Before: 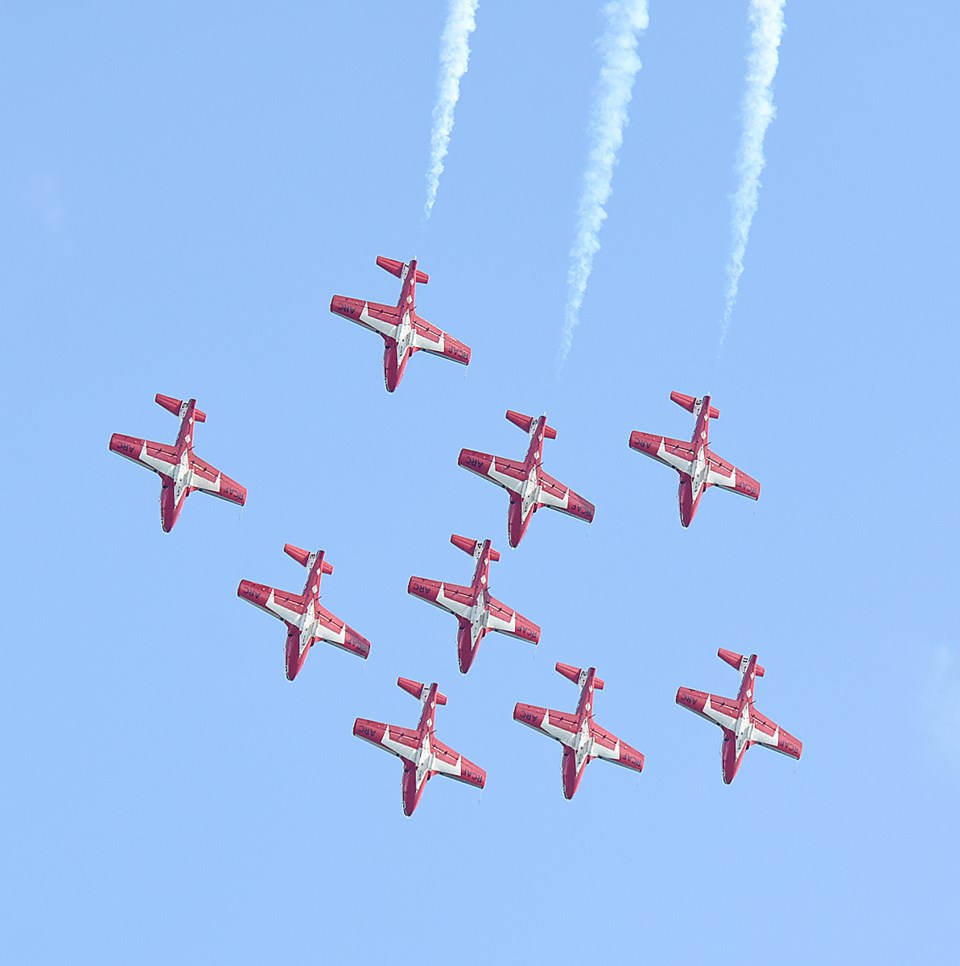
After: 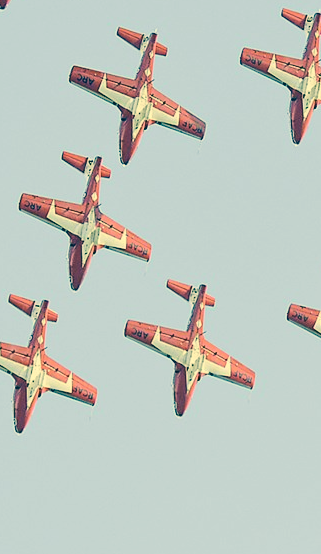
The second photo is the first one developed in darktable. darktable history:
color correction: highlights a* 2.24, highlights b* 34.08, shadows a* -36, shadows b* -6.12
crop: left 40.551%, top 39.663%, right 25.96%, bottom 2.971%
tone curve: curves: ch0 [(0, 0.01) (0.097, 0.07) (0.204, 0.173) (0.447, 0.517) (0.539, 0.624) (0.733, 0.791) (0.879, 0.898) (1, 0.98)]; ch1 [(0, 0) (0.393, 0.415) (0.447, 0.448) (0.485, 0.494) (0.523, 0.509) (0.545, 0.544) (0.574, 0.578) (0.648, 0.674) (1, 1)]; ch2 [(0, 0) (0.369, 0.388) (0.449, 0.431) (0.499, 0.5) (0.521, 0.517) (0.53, 0.54) (0.564, 0.569) (0.674, 0.735) (1, 1)], color space Lab, independent channels, preserve colors none
